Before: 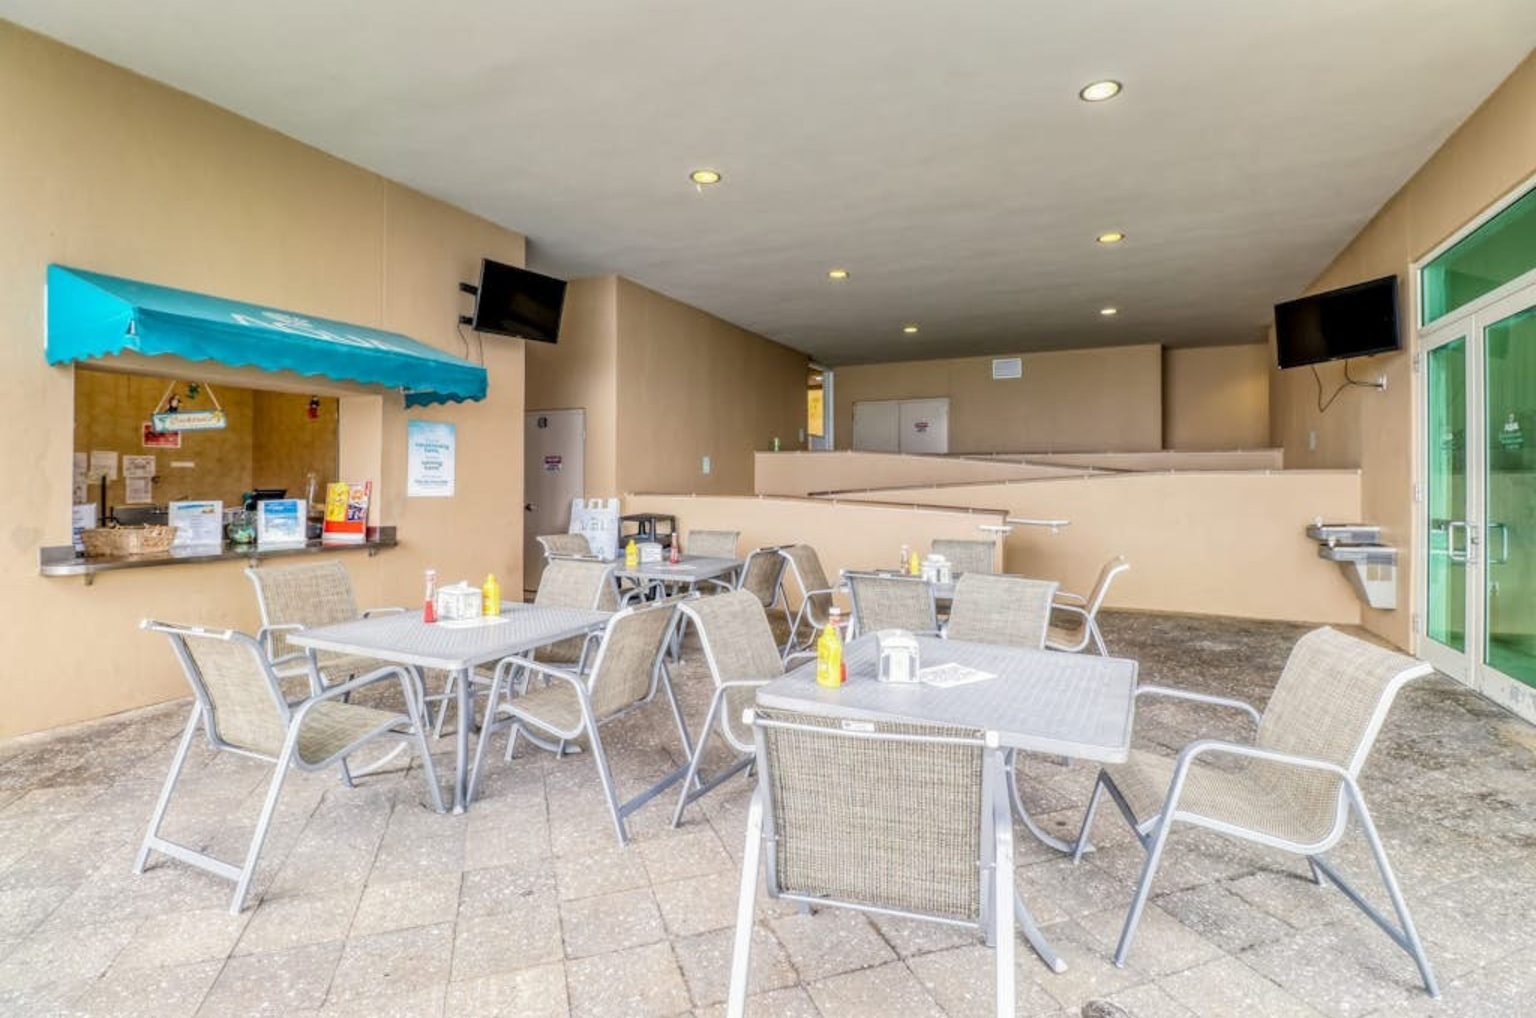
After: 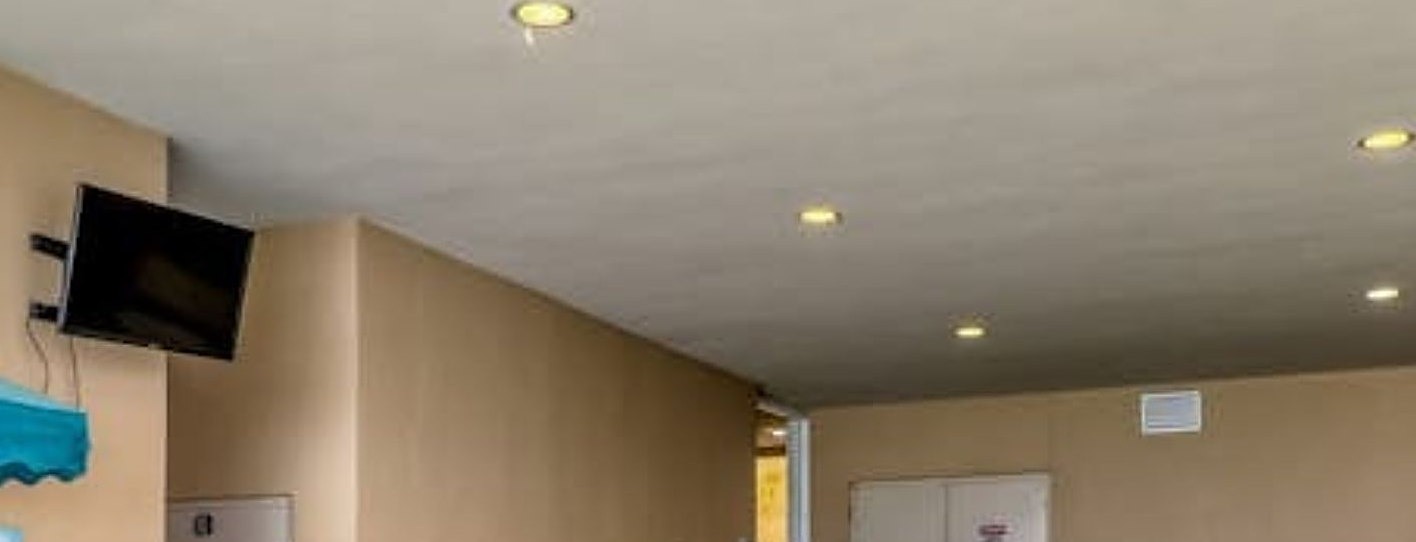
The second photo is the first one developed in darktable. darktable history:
crop: left 28.976%, top 16.783%, right 26.754%, bottom 57.648%
sharpen: on, module defaults
